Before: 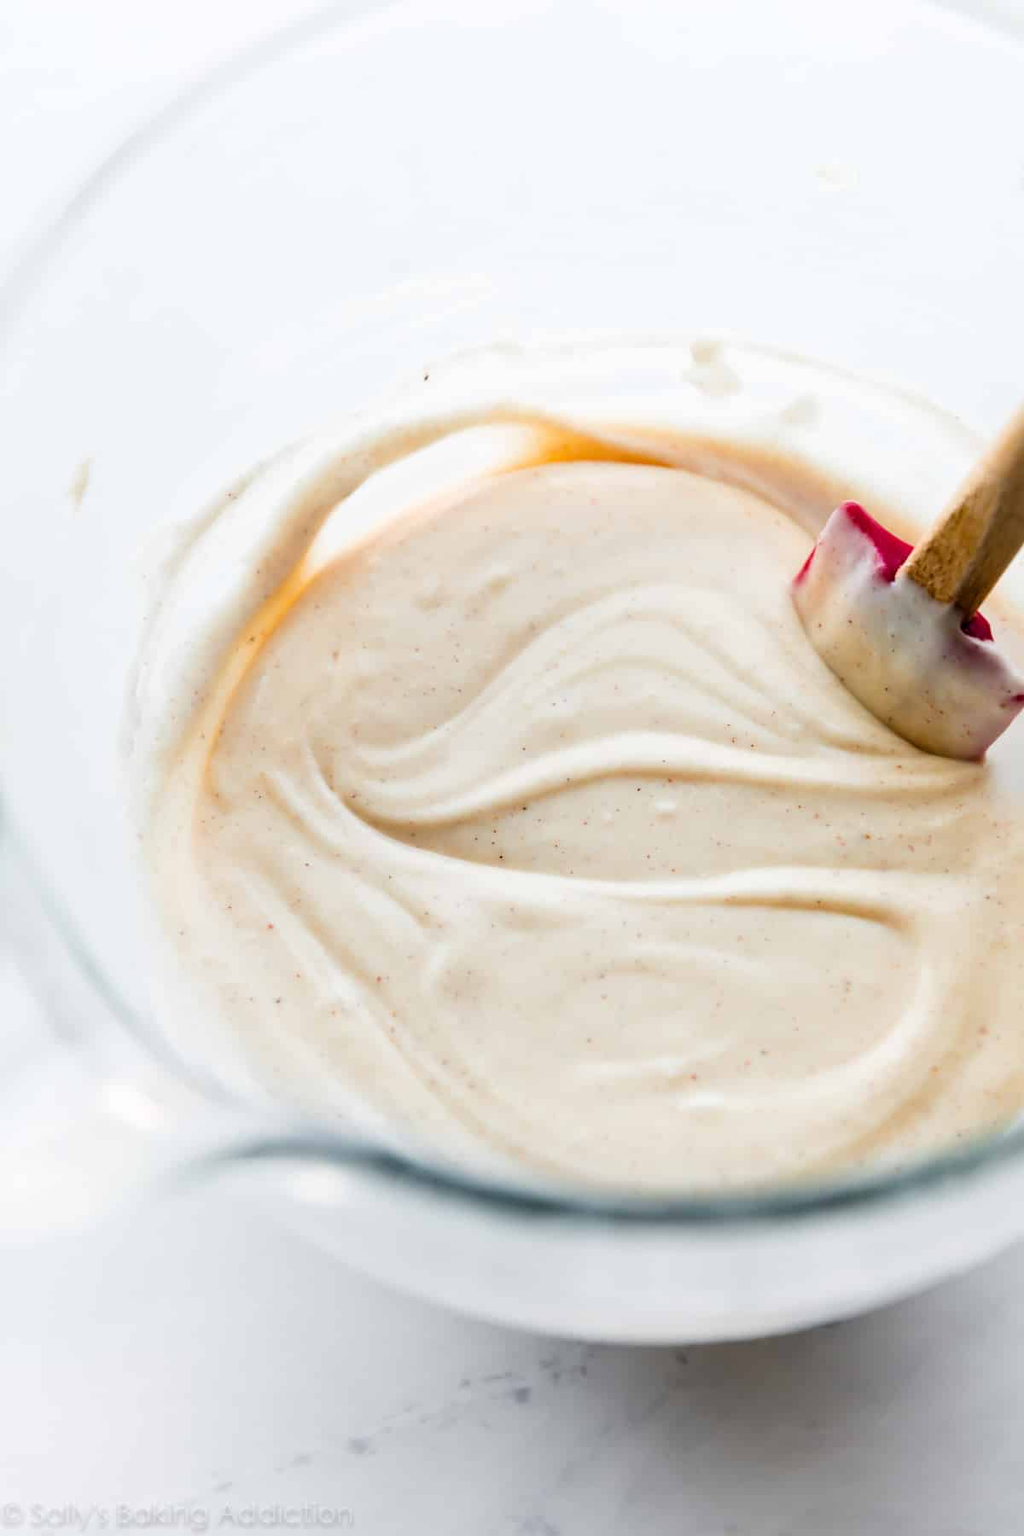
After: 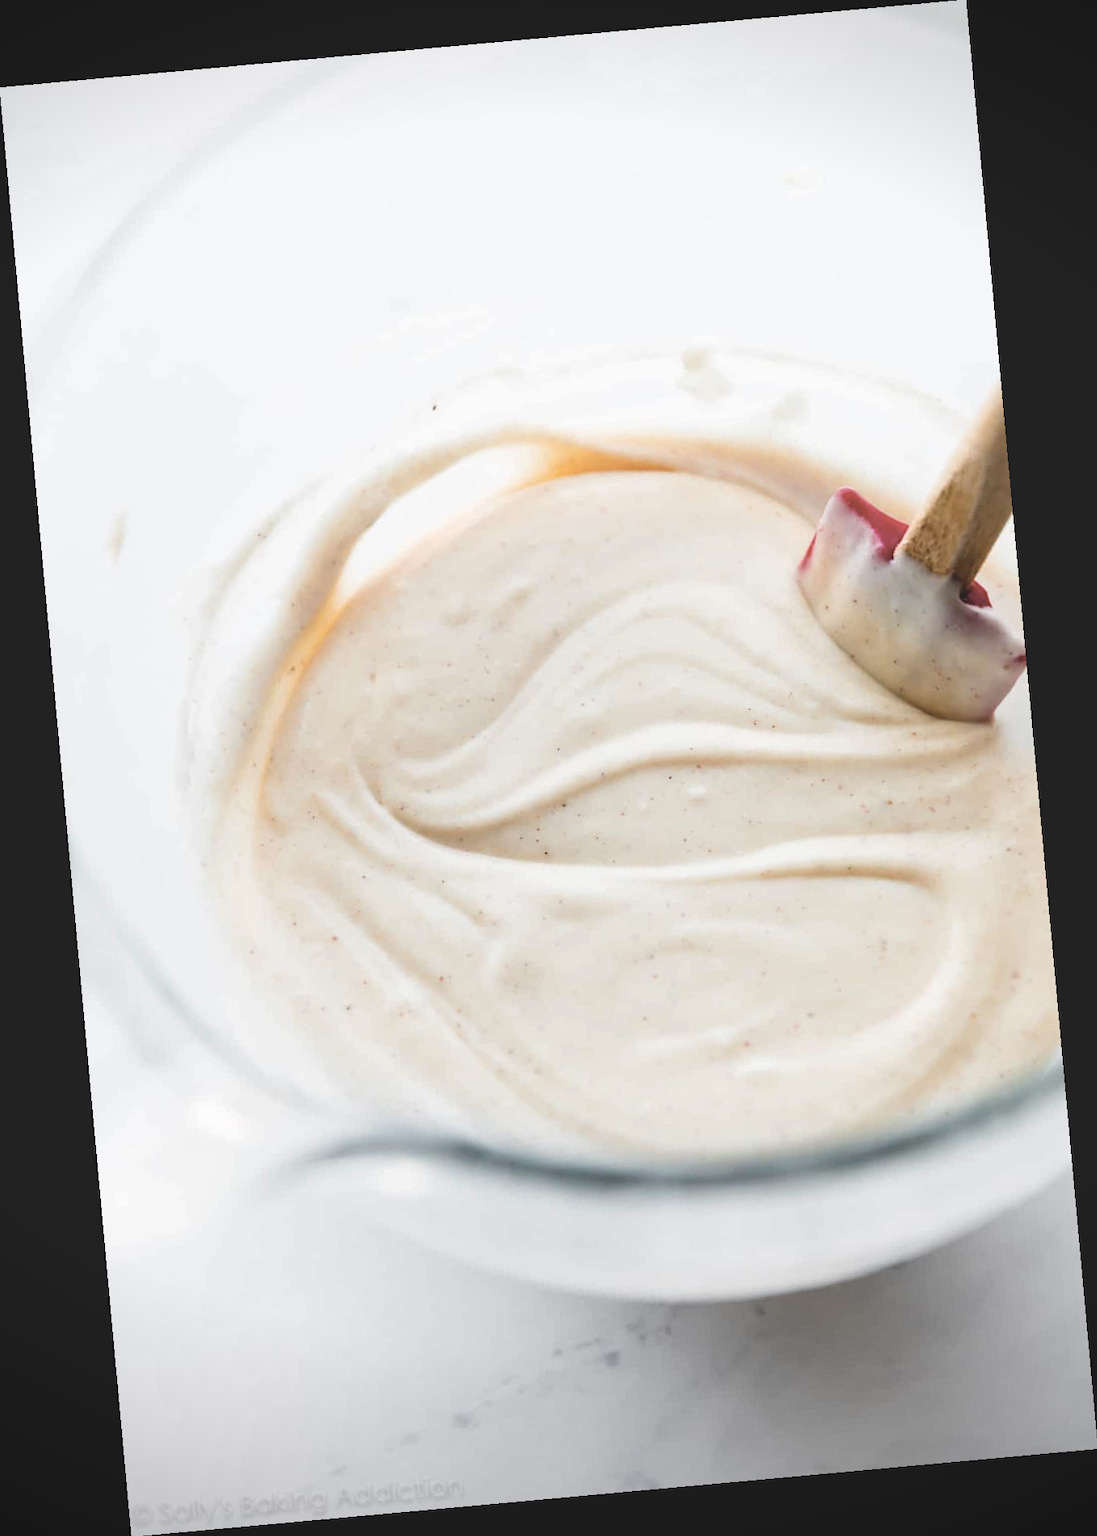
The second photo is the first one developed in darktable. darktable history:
rotate and perspective: rotation -5.2°, automatic cropping off
contrast brightness saturation: contrast -0.26, saturation -0.43
vignetting: fall-off start 97.23%, saturation -0.024, center (-0.033, -0.042), width/height ratio 1.179, unbound false
exposure: exposure 0.6 EV, compensate highlight preservation false
